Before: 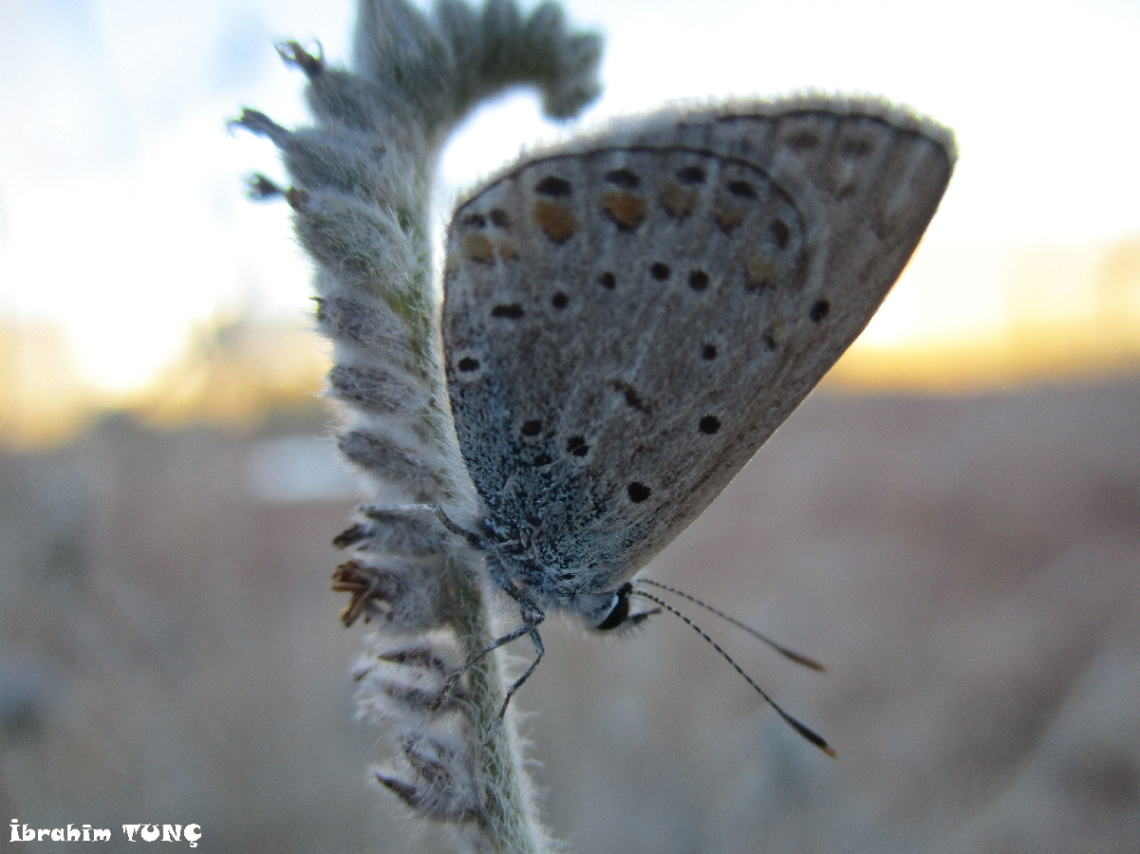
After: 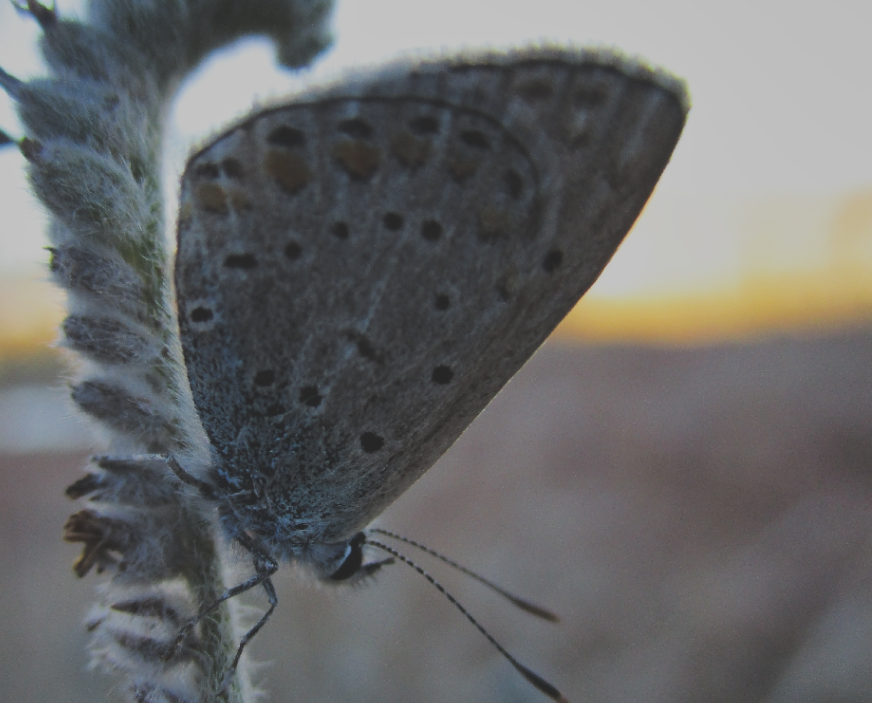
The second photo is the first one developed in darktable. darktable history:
filmic rgb: black relative exposure -7.21 EV, white relative exposure 5.37 EV, hardness 3.02, contrast in shadows safe
crop: left 23.429%, top 5.91%, bottom 11.691%
tone equalizer: mask exposure compensation -0.502 EV
shadows and highlights: radius 126.31, shadows 30.3, highlights -30.65, low approximation 0.01, soften with gaussian
exposure: exposure -0.051 EV, compensate highlight preservation false
tone curve: curves: ch0 [(0, 0.142) (0.384, 0.314) (0.752, 0.711) (0.991, 0.95)]; ch1 [(0.006, 0.129) (0.346, 0.384) (1, 1)]; ch2 [(0.003, 0.057) (0.261, 0.248) (1, 1)], preserve colors none
